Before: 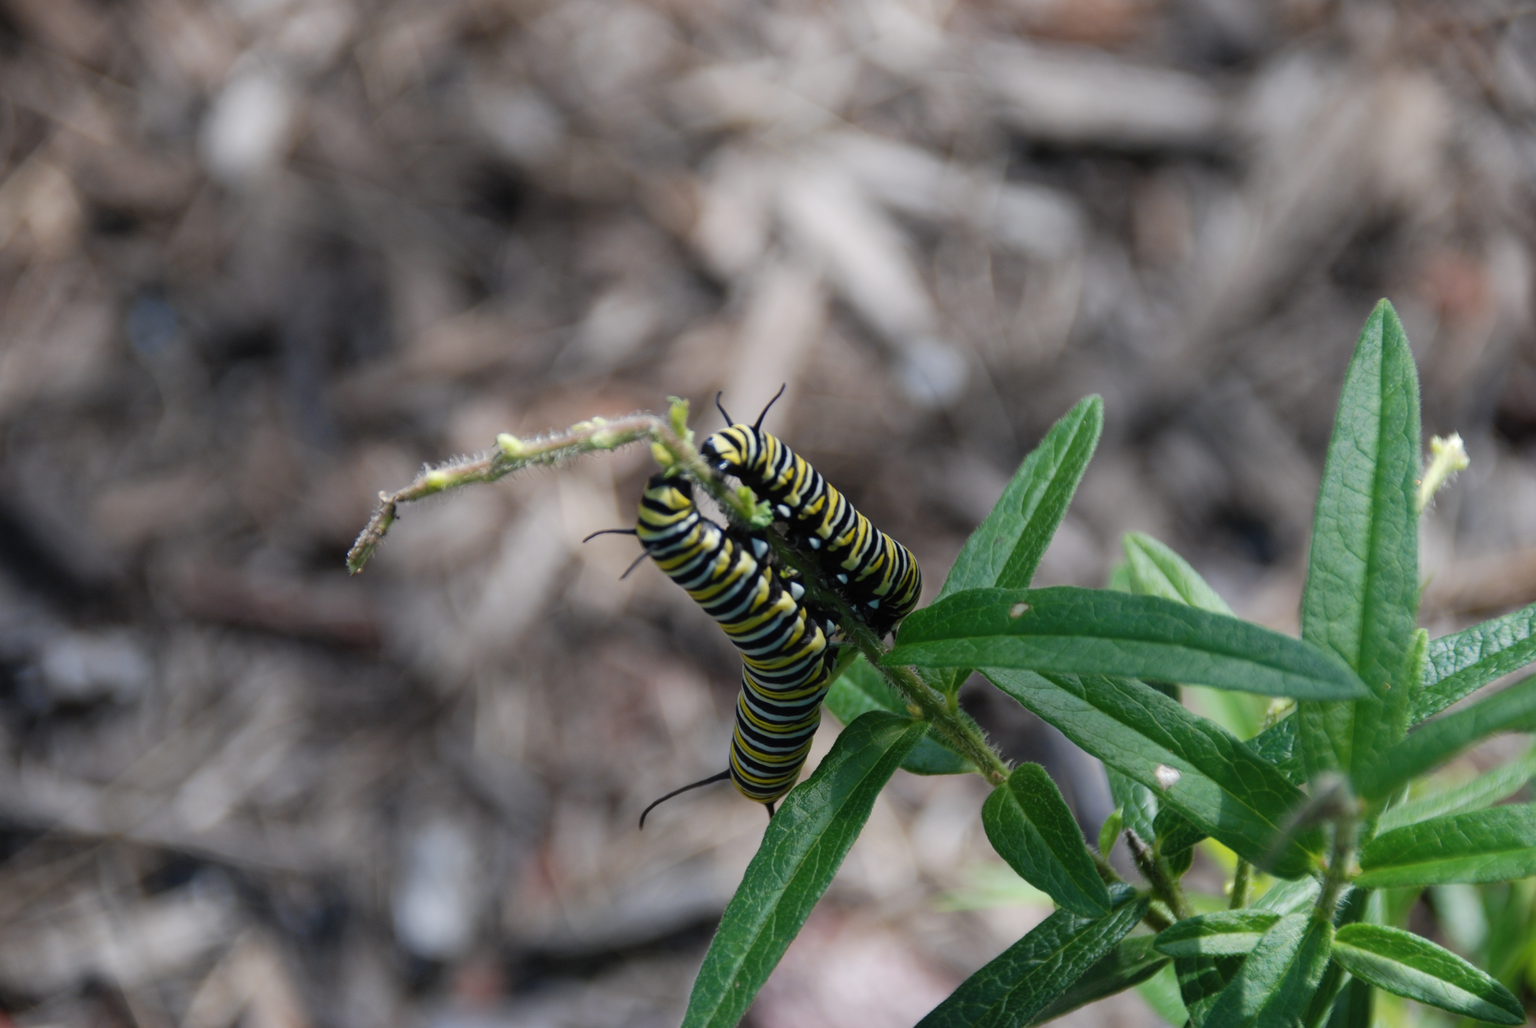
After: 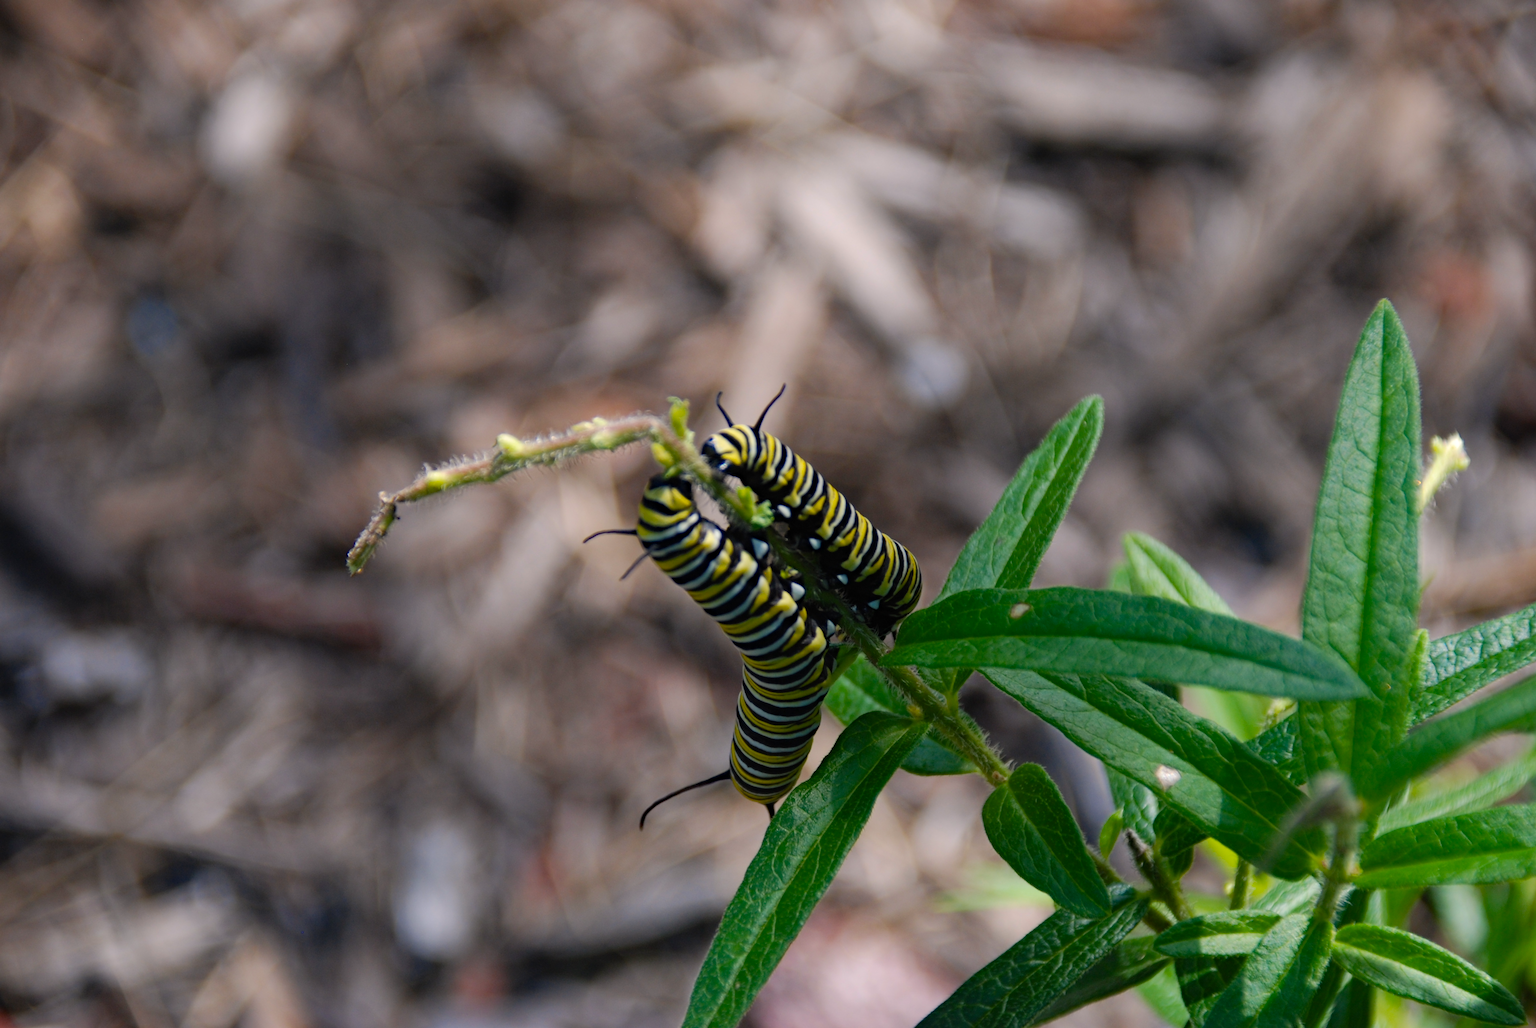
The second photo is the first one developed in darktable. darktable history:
color balance rgb: linear chroma grading › shadows -8%, linear chroma grading › global chroma 10%, perceptual saturation grading › global saturation 2%, perceptual saturation grading › highlights -2%, perceptual saturation grading › mid-tones 4%, perceptual saturation grading › shadows 8%, perceptual brilliance grading › global brilliance 2%, perceptual brilliance grading › highlights -4%, global vibrance 16%, saturation formula JzAzBz (2021)
haze removal: adaptive false
color correction: highlights a* 3.84, highlights b* 5.07
